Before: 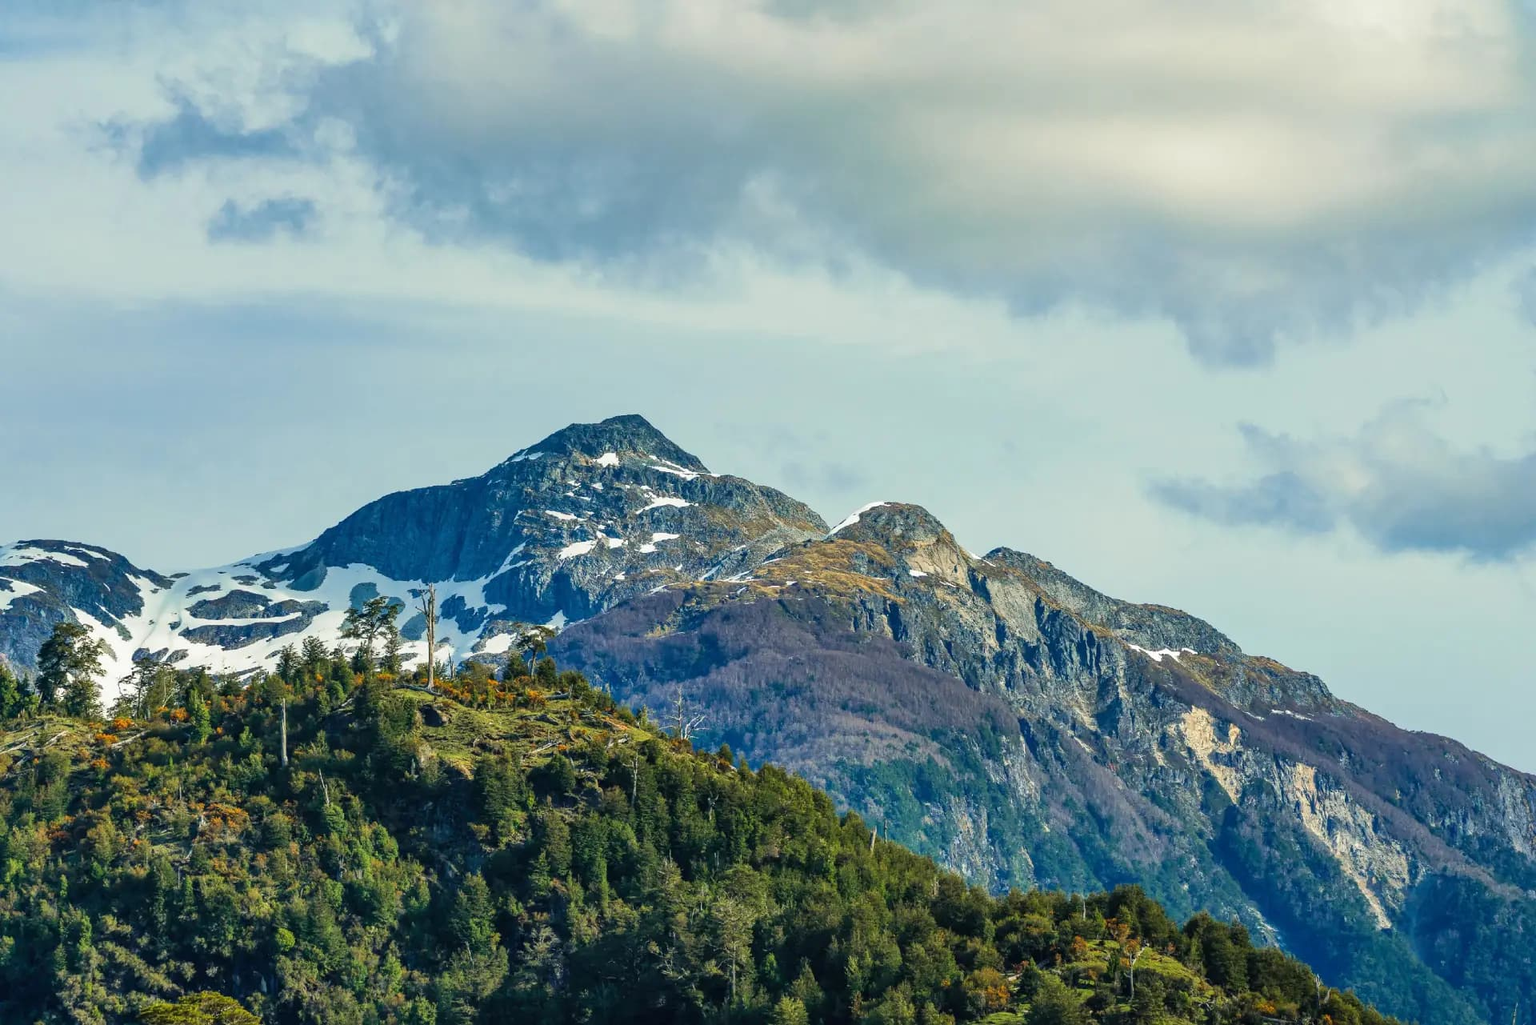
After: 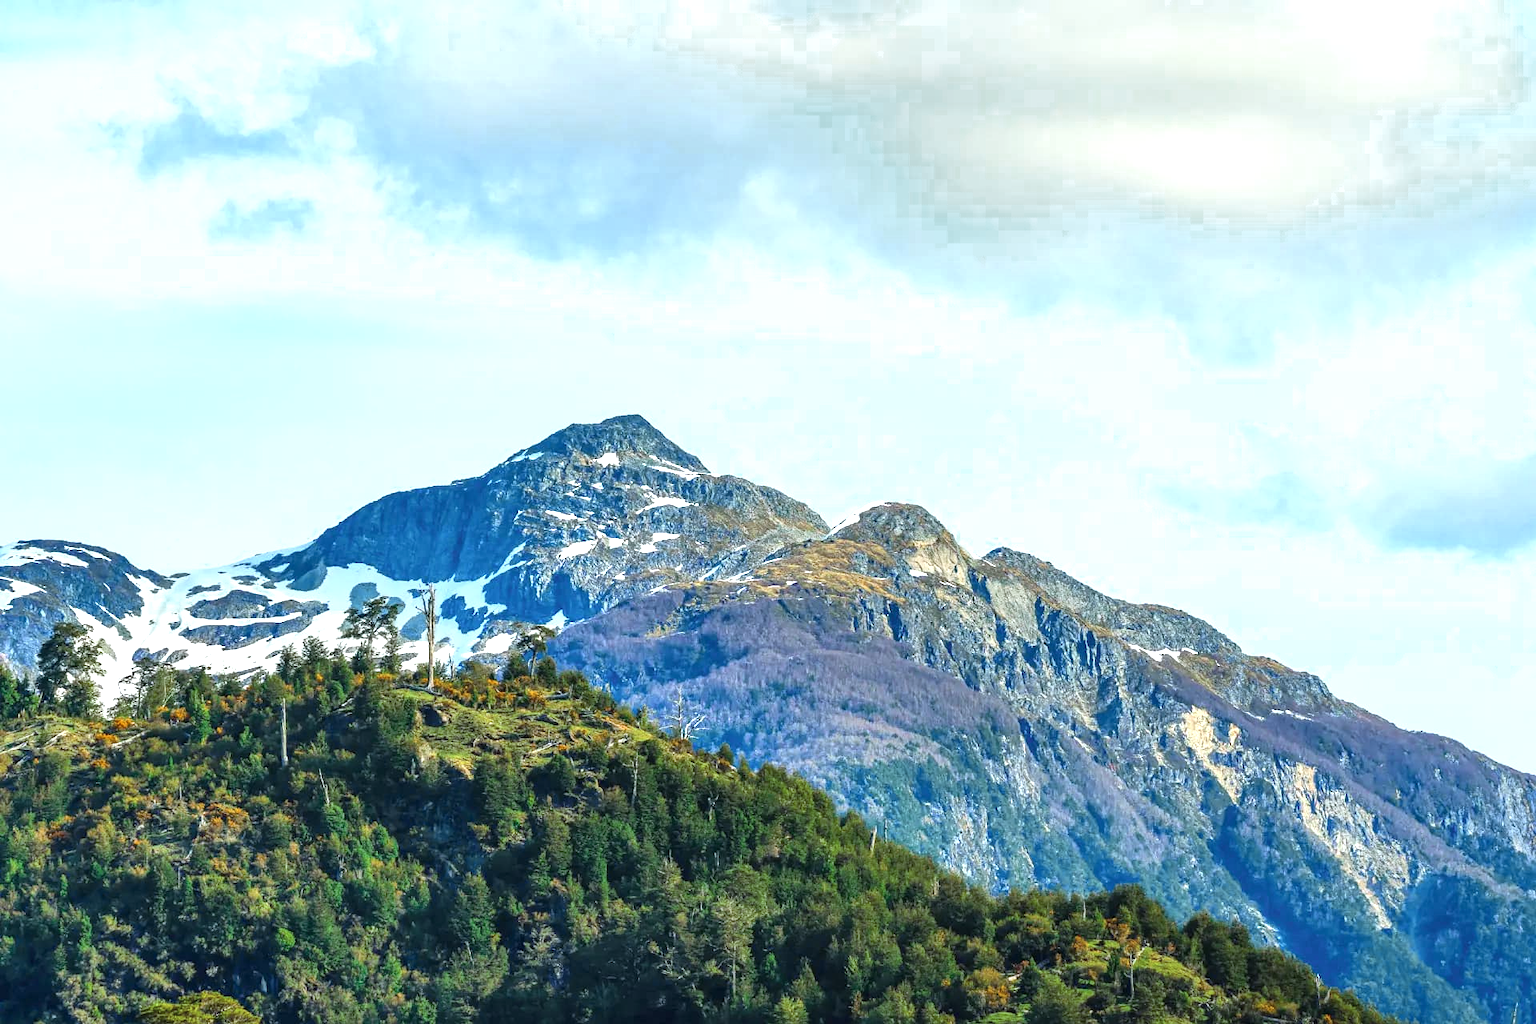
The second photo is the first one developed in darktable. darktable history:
white balance: red 0.974, blue 1.044
color zones: curves: ch0 [(0, 0.5) (0.125, 0.4) (0.25, 0.5) (0.375, 0.4) (0.5, 0.4) (0.625, 0.6) (0.75, 0.6) (0.875, 0.5)]; ch1 [(0, 0.35) (0.125, 0.45) (0.25, 0.35) (0.375, 0.35) (0.5, 0.35) (0.625, 0.35) (0.75, 0.45) (0.875, 0.35)]; ch2 [(0, 0.6) (0.125, 0.5) (0.25, 0.5) (0.375, 0.6) (0.5, 0.6) (0.625, 0.5) (0.75, 0.5) (0.875, 0.5)]
exposure: black level correction 0, exposure 0.7 EV, compensate exposure bias true, compensate highlight preservation false
color balance rgb: perceptual saturation grading › global saturation 20%, global vibrance 20%
